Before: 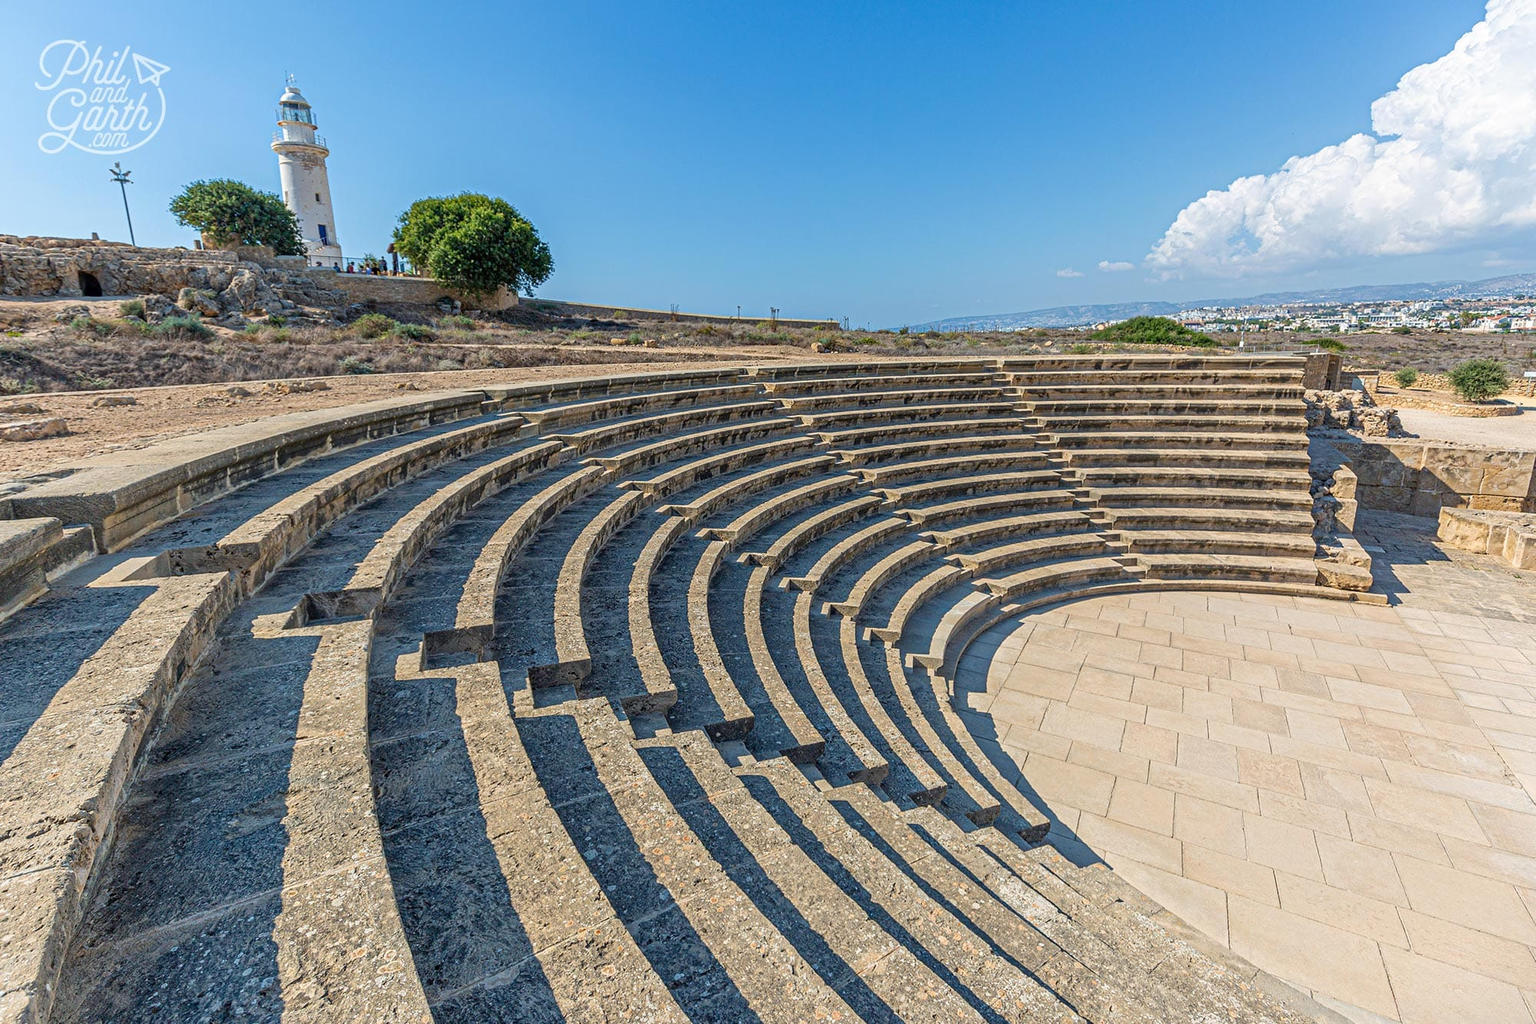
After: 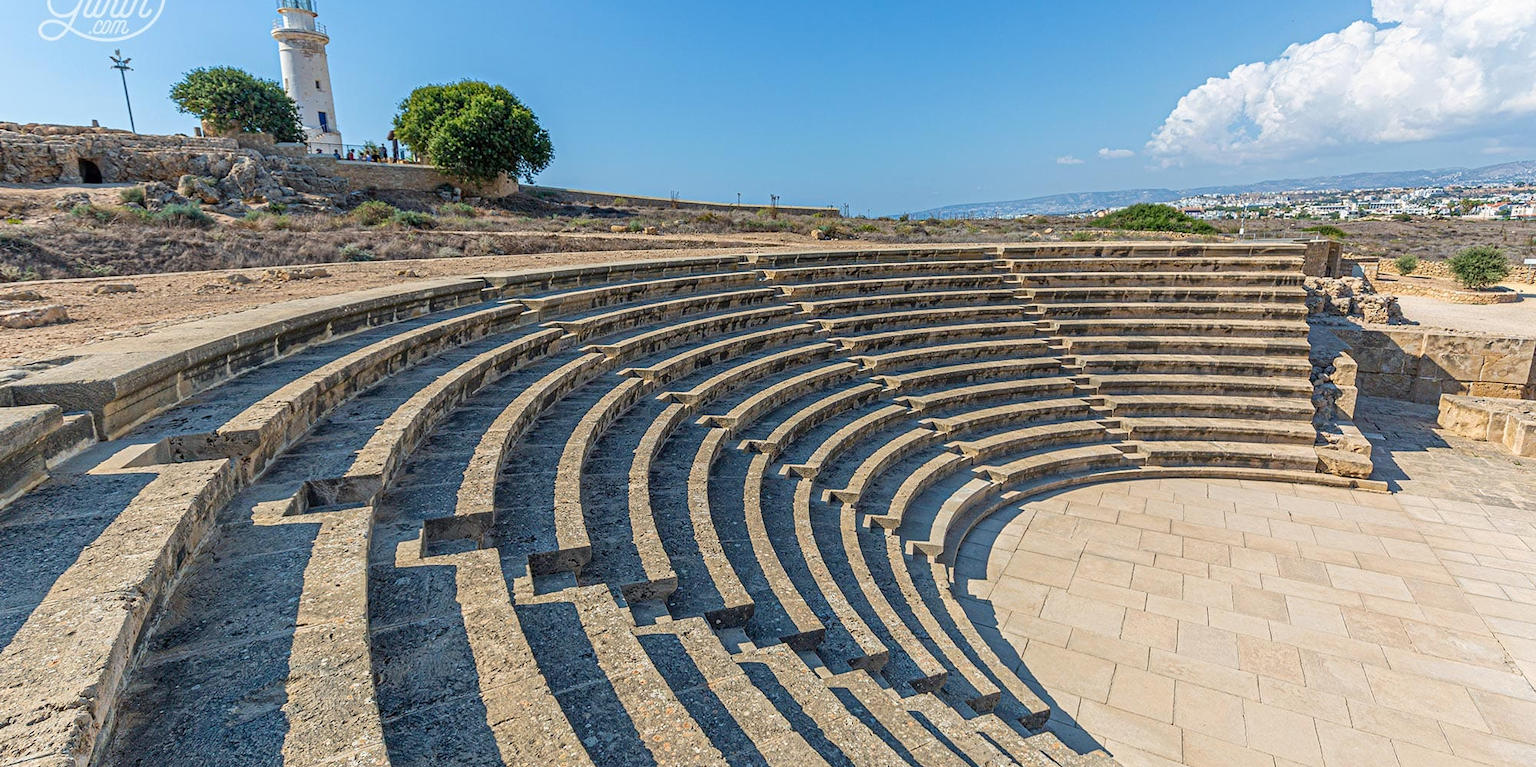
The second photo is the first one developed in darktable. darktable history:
crop: top 11.038%, bottom 13.962%
white balance: red 1, blue 1
